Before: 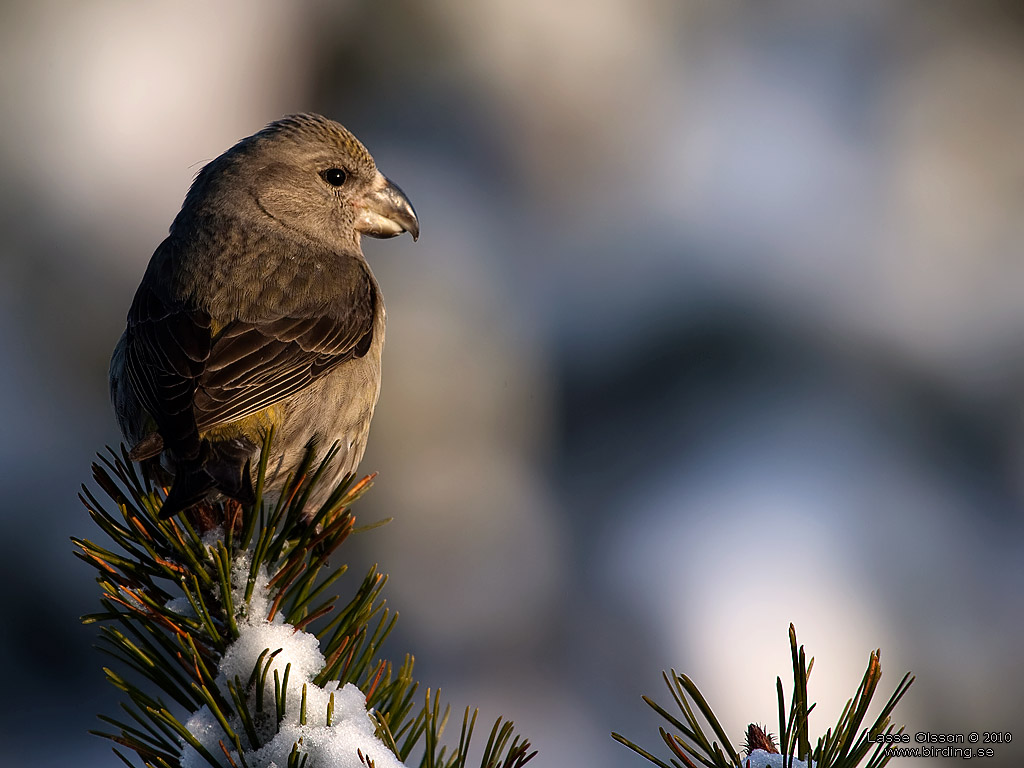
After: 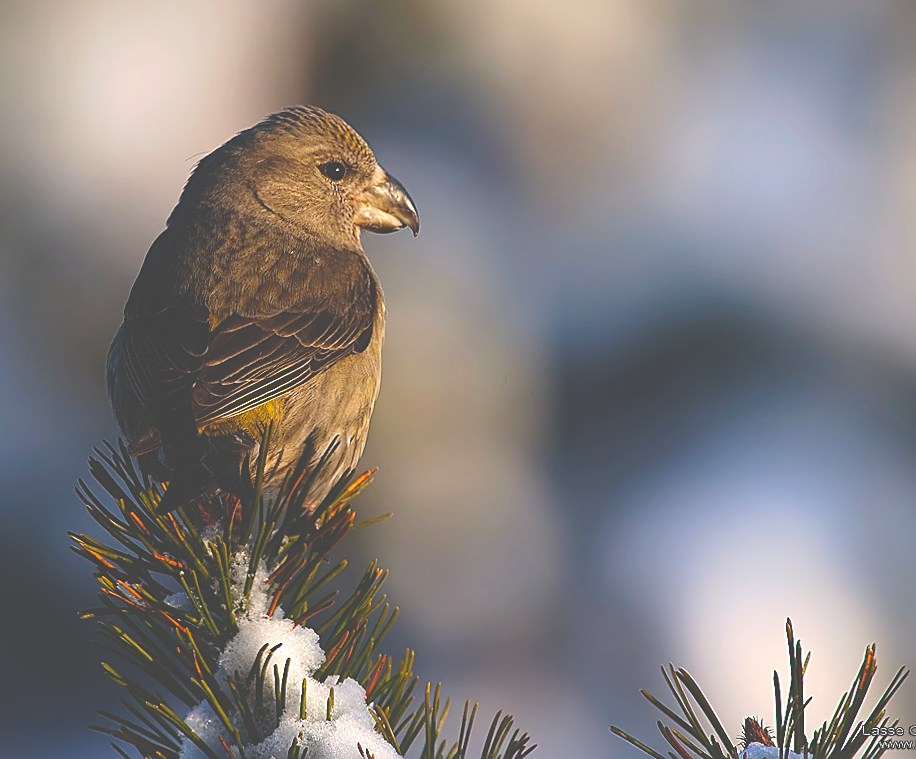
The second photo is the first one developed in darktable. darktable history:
sharpen: on, module defaults
tone curve: curves: ch0 [(0, 0) (0.003, 0.211) (0.011, 0.211) (0.025, 0.215) (0.044, 0.218) (0.069, 0.224) (0.1, 0.227) (0.136, 0.233) (0.177, 0.247) (0.224, 0.275) (0.277, 0.309) (0.335, 0.366) (0.399, 0.438) (0.468, 0.515) (0.543, 0.586) (0.623, 0.658) (0.709, 0.735) (0.801, 0.821) (0.898, 0.889) (1, 1)], preserve colors none
rotate and perspective: rotation 0.174°, lens shift (vertical) 0.013, lens shift (horizontal) 0.019, shear 0.001, automatic cropping original format, crop left 0.007, crop right 0.991, crop top 0.016, crop bottom 0.997
exposure: black level correction -0.041, exposure 0.064 EV, compensate highlight preservation false
color balance rgb: linear chroma grading › global chroma 15%, perceptual saturation grading › global saturation 30%
crop: right 9.509%, bottom 0.031%
